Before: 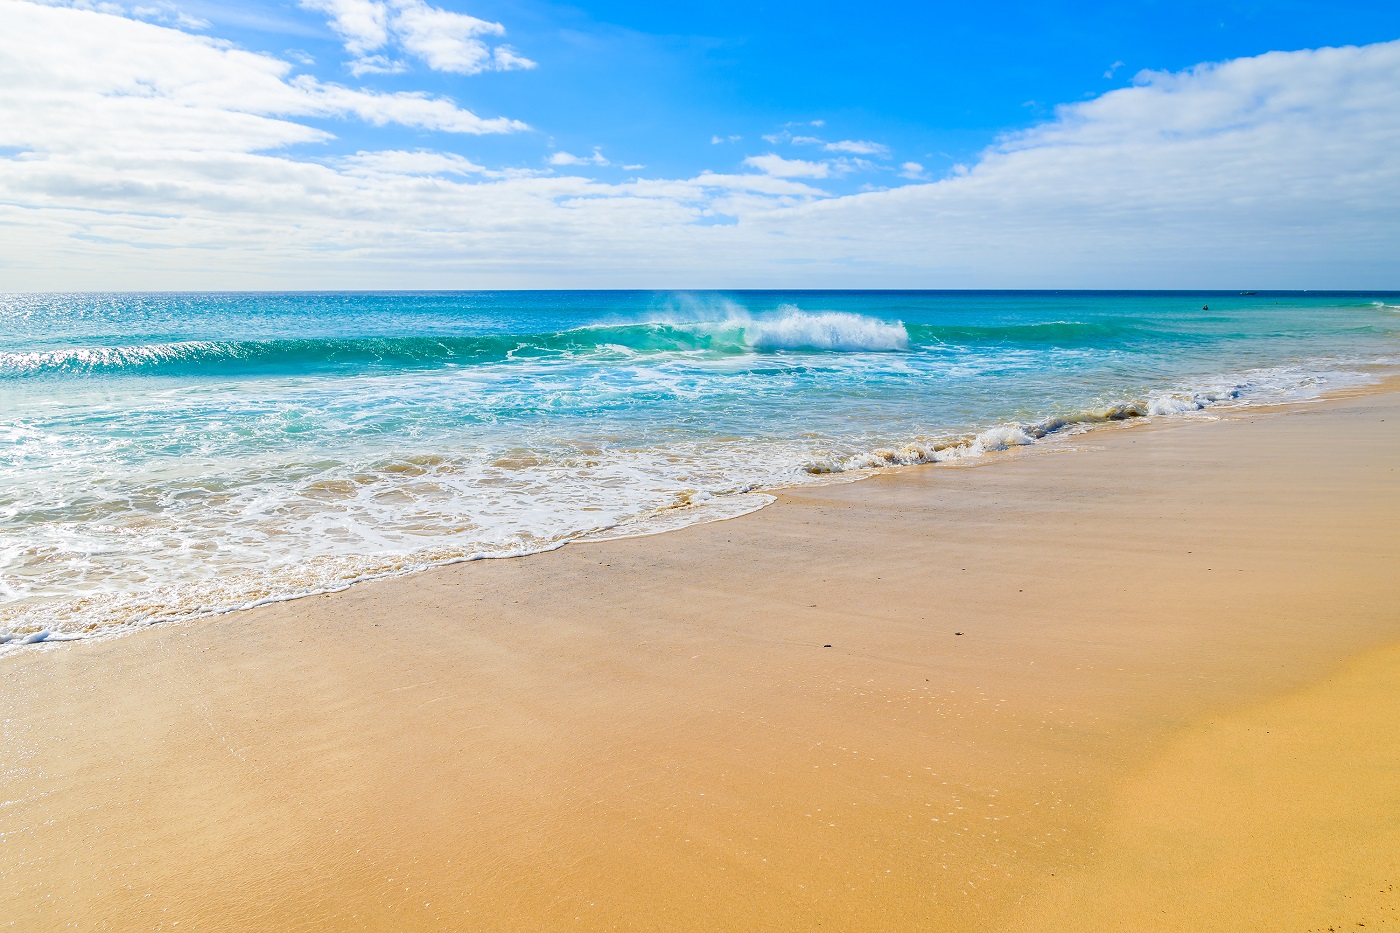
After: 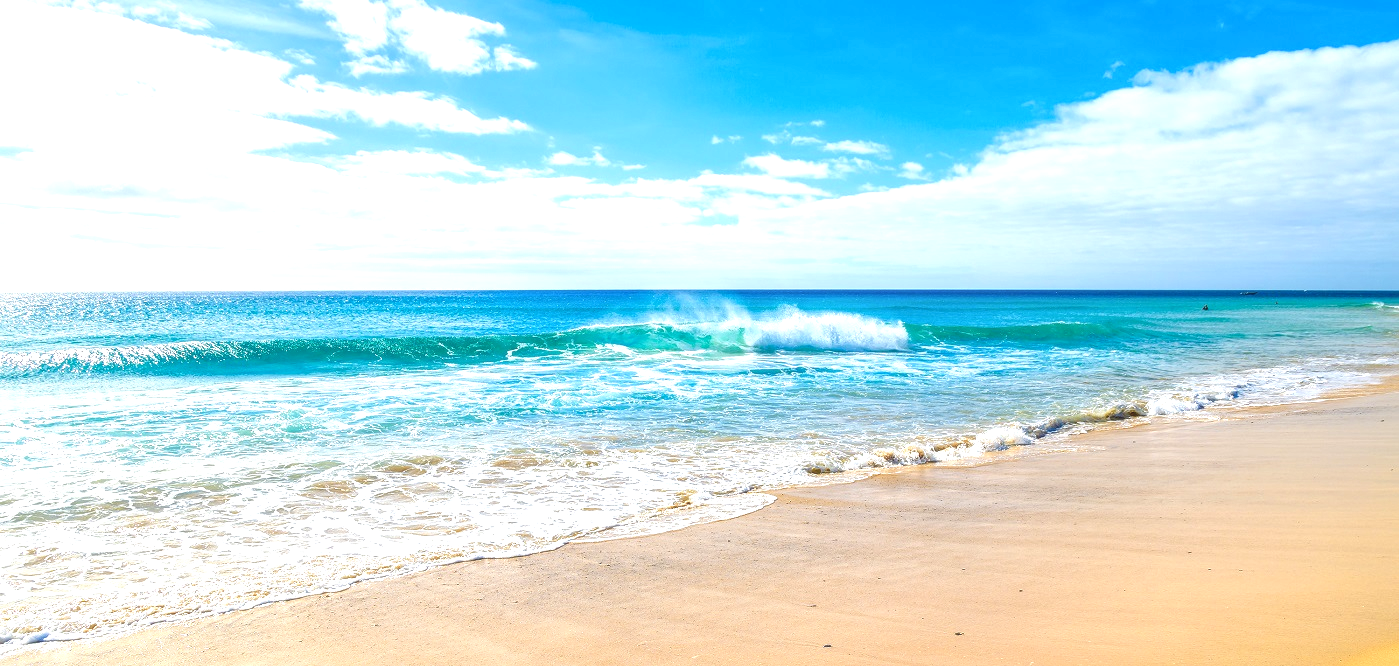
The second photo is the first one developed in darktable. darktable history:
crop: bottom 28.576%
exposure: black level correction -0.005, exposure 0.622 EV, compensate highlight preservation false
tone equalizer: on, module defaults
local contrast: highlights 0%, shadows 0%, detail 133%
